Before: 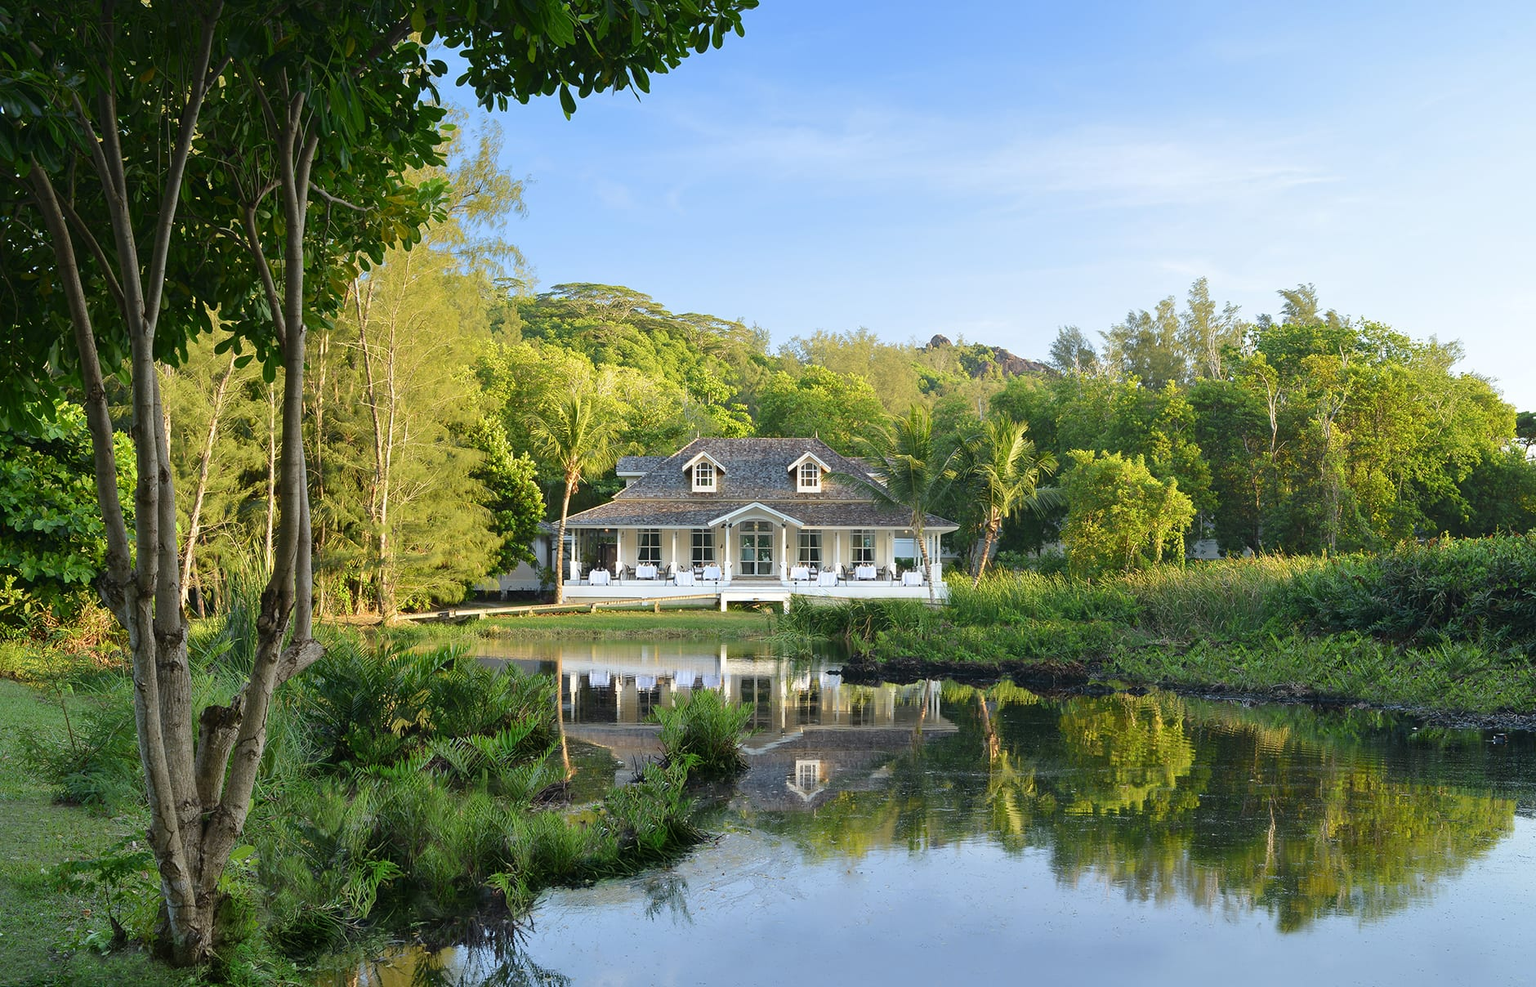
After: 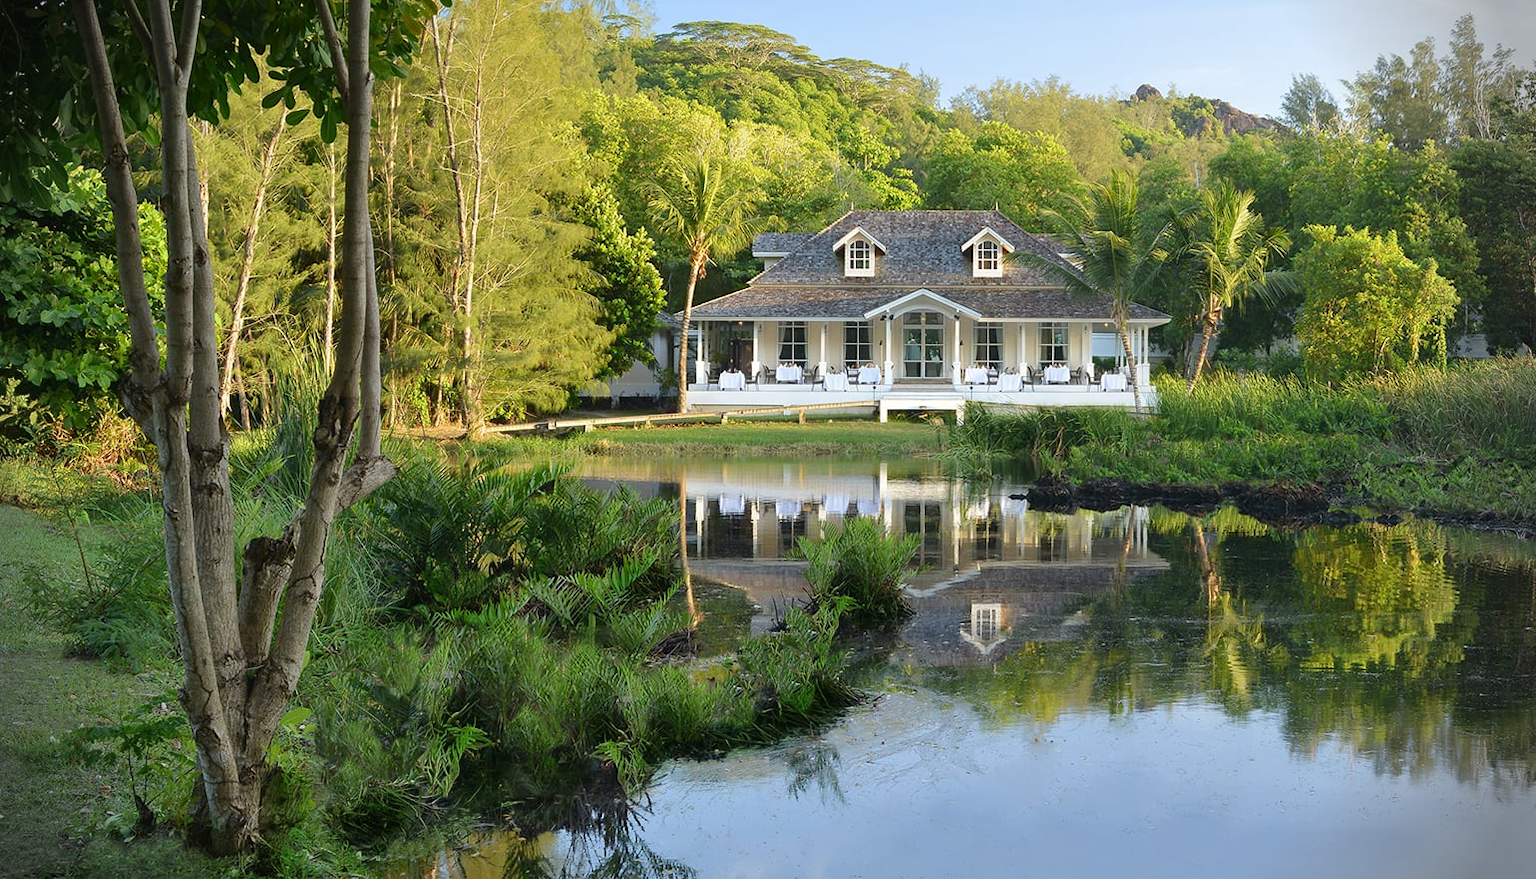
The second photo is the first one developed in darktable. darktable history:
crop: top 26.939%, right 17.967%
vignetting: fall-off start 87.88%, fall-off radius 24.05%, center (-0.031, -0.039)
